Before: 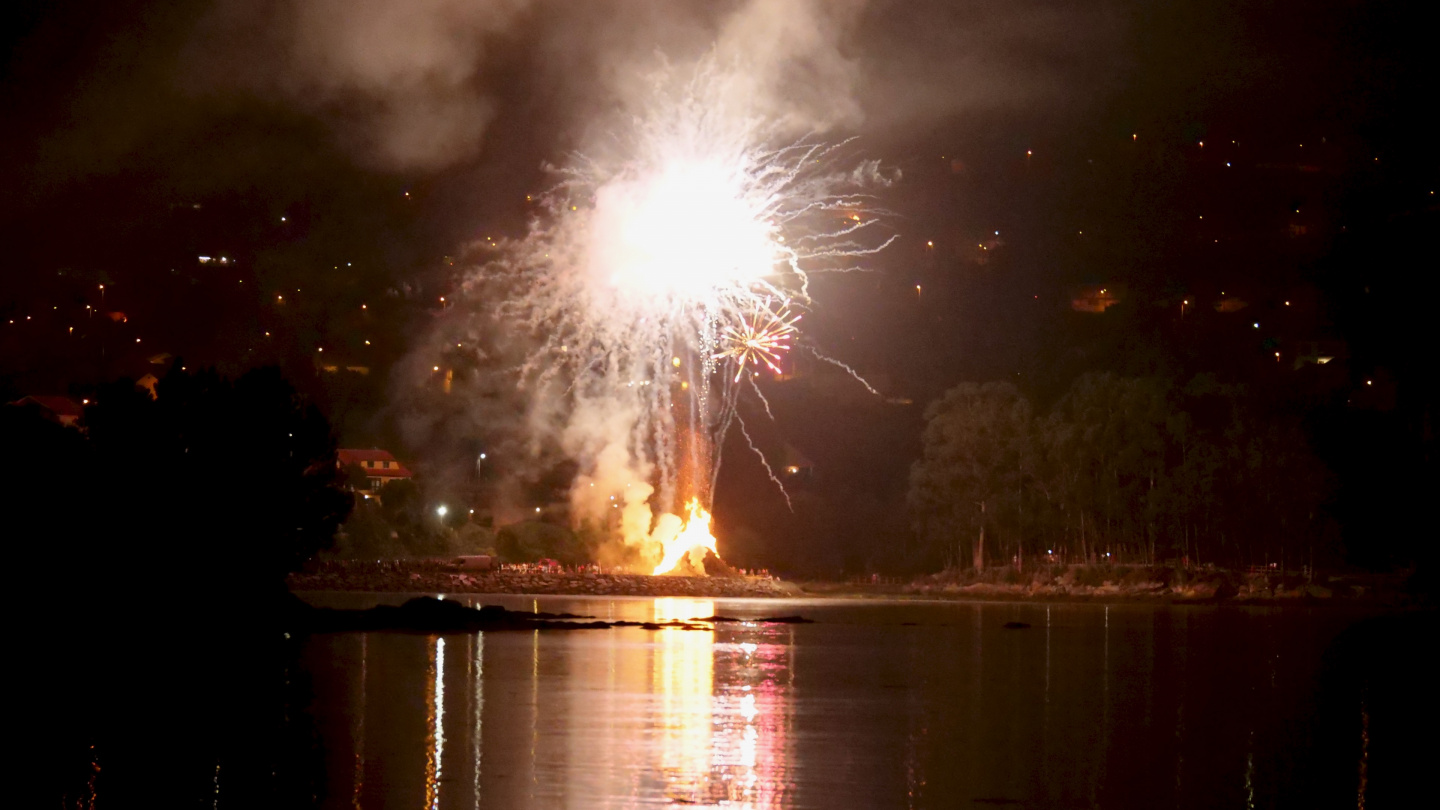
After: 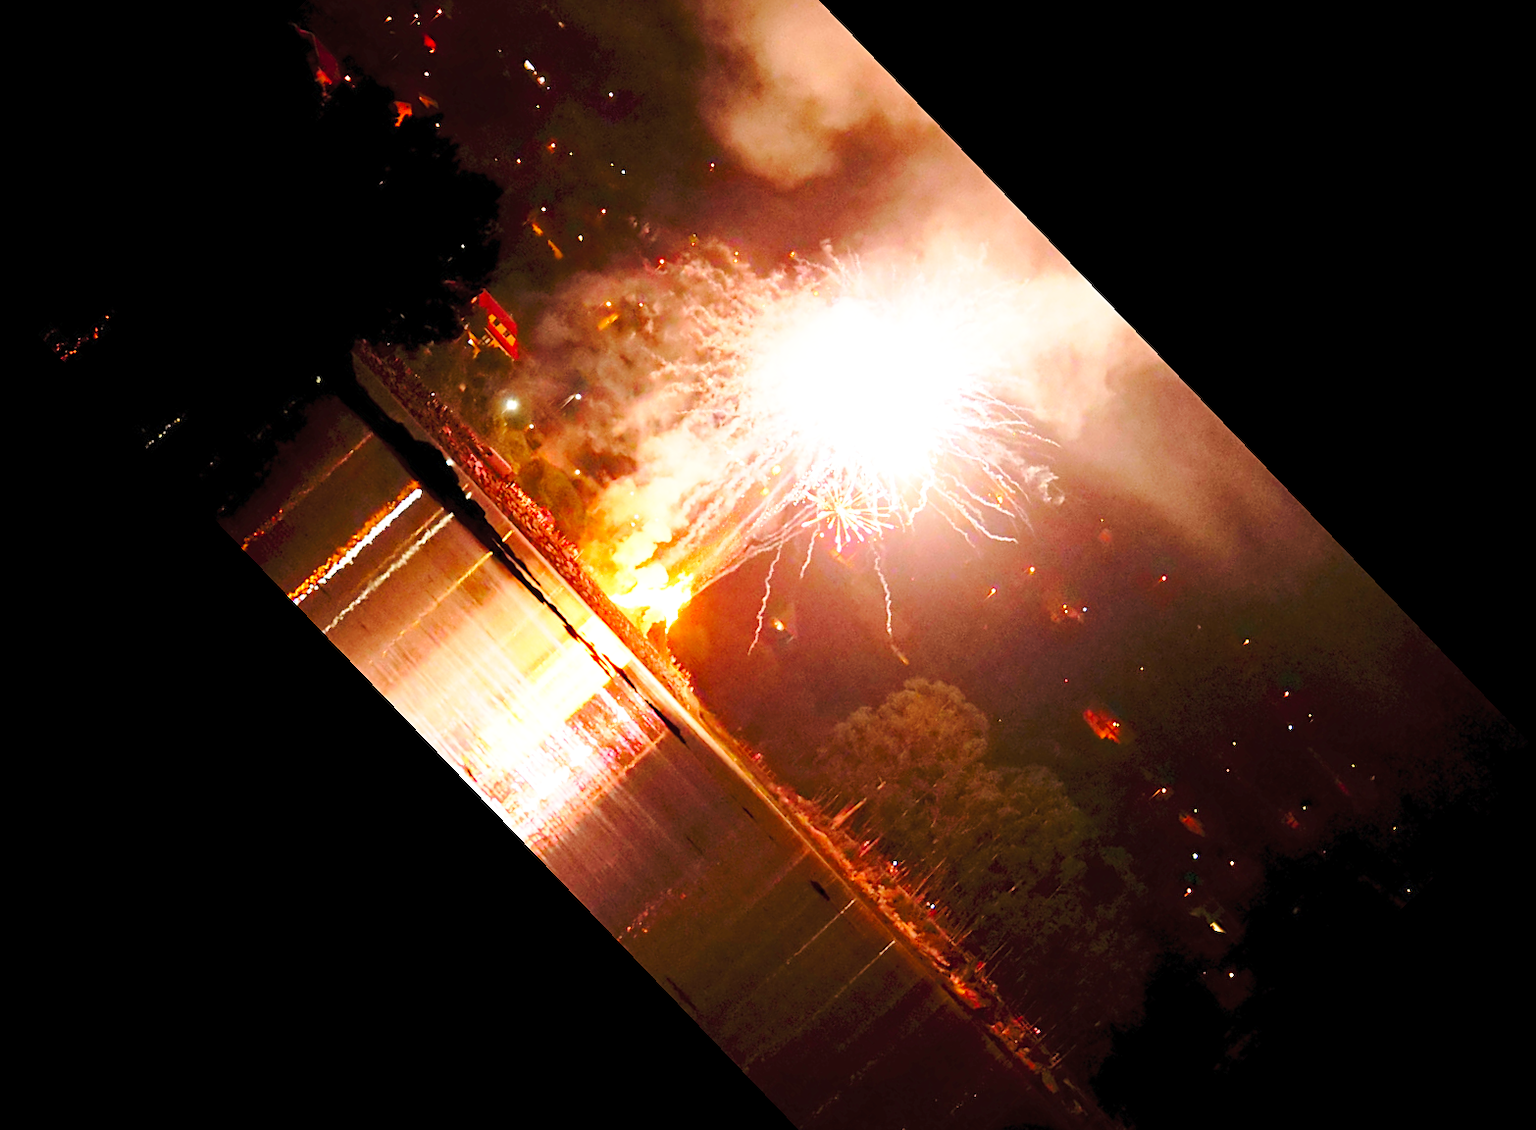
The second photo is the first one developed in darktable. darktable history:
exposure: exposure 0.496 EV, compensate highlight preservation false
base curve: curves: ch0 [(0, 0) (0.028, 0.03) (0.121, 0.232) (0.46, 0.748) (0.859, 0.968) (1, 1)], preserve colors none
crop and rotate: angle -46.26°, top 16.234%, right 0.912%, bottom 11.704%
contrast brightness saturation: contrast 0.07, brightness 0.18, saturation 0.4
sharpen: on, module defaults
